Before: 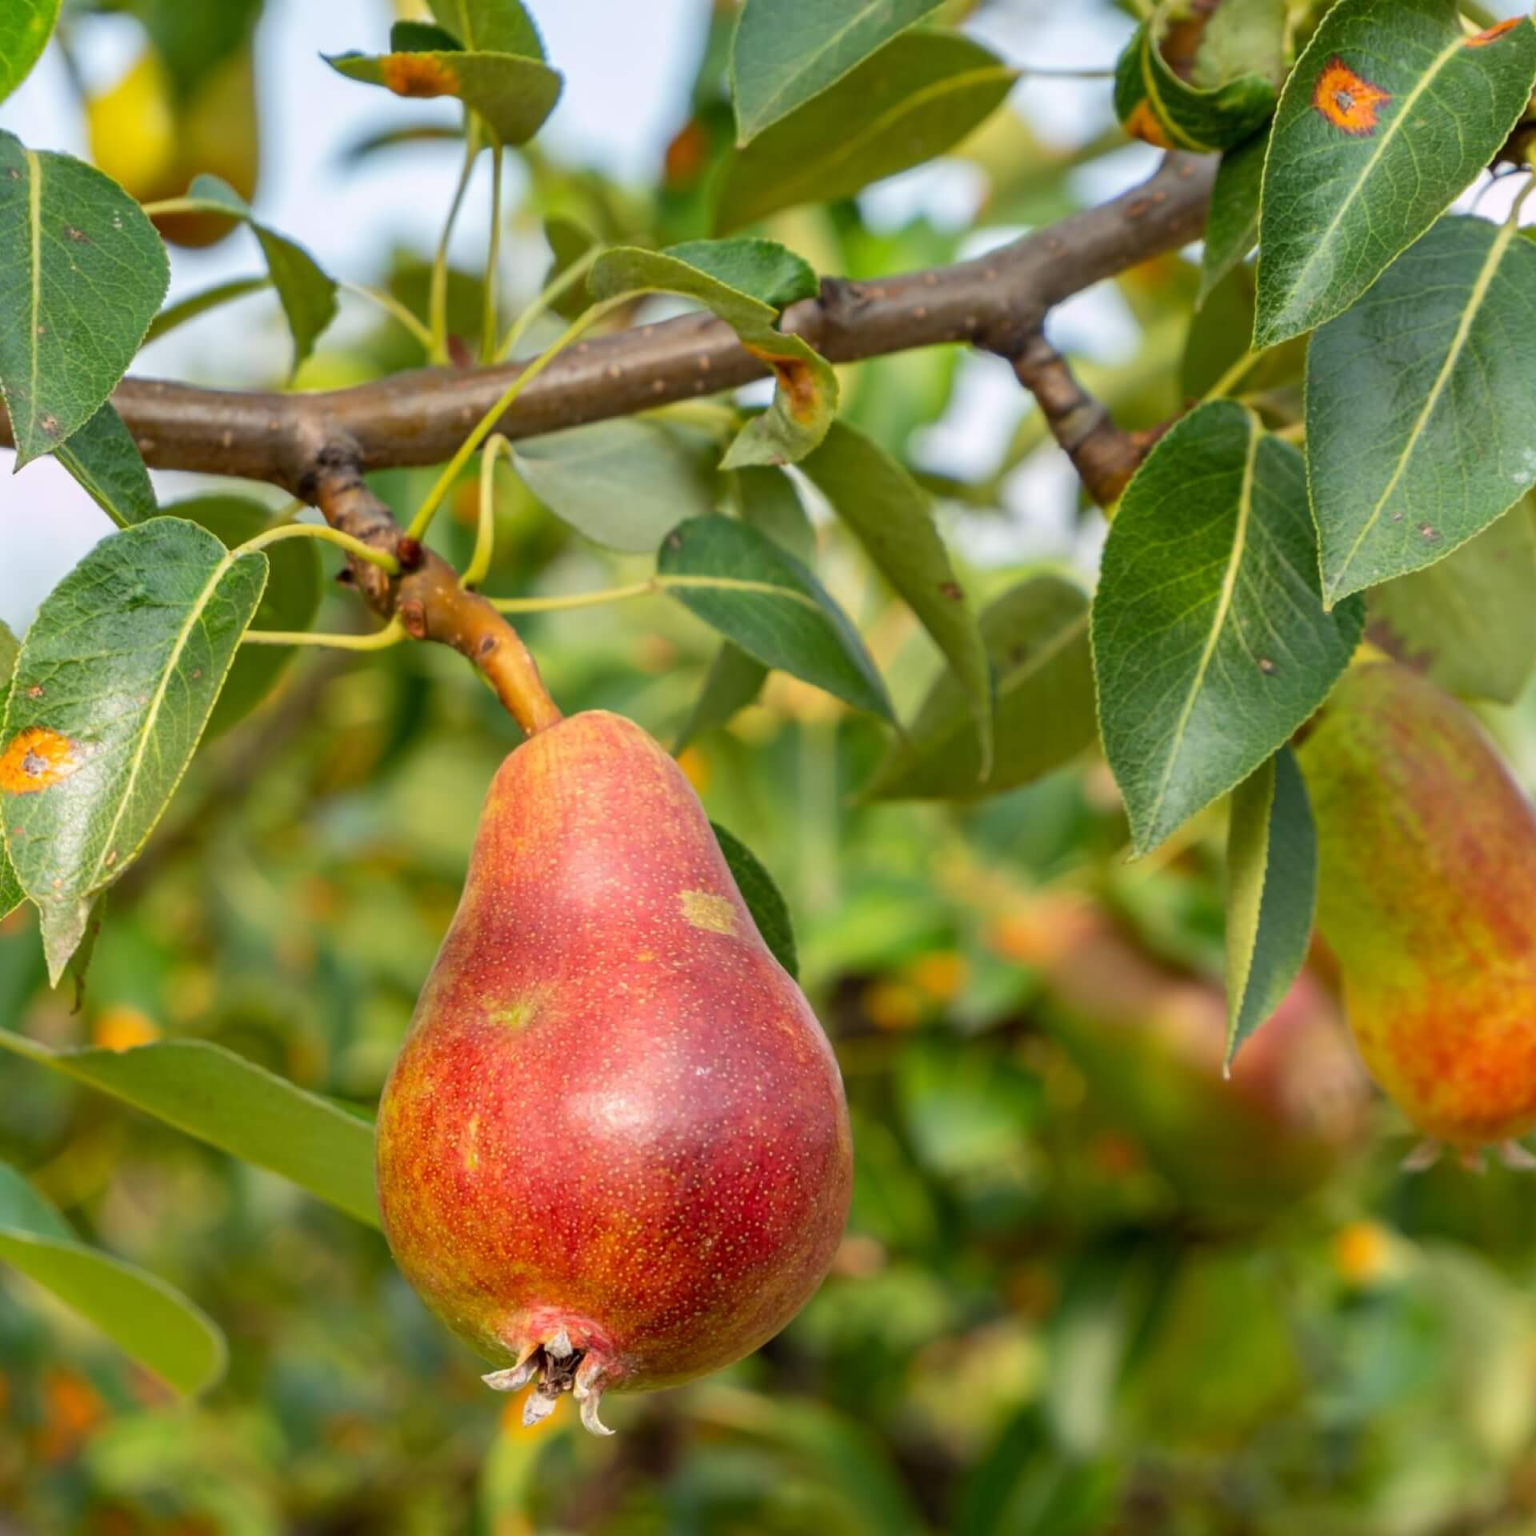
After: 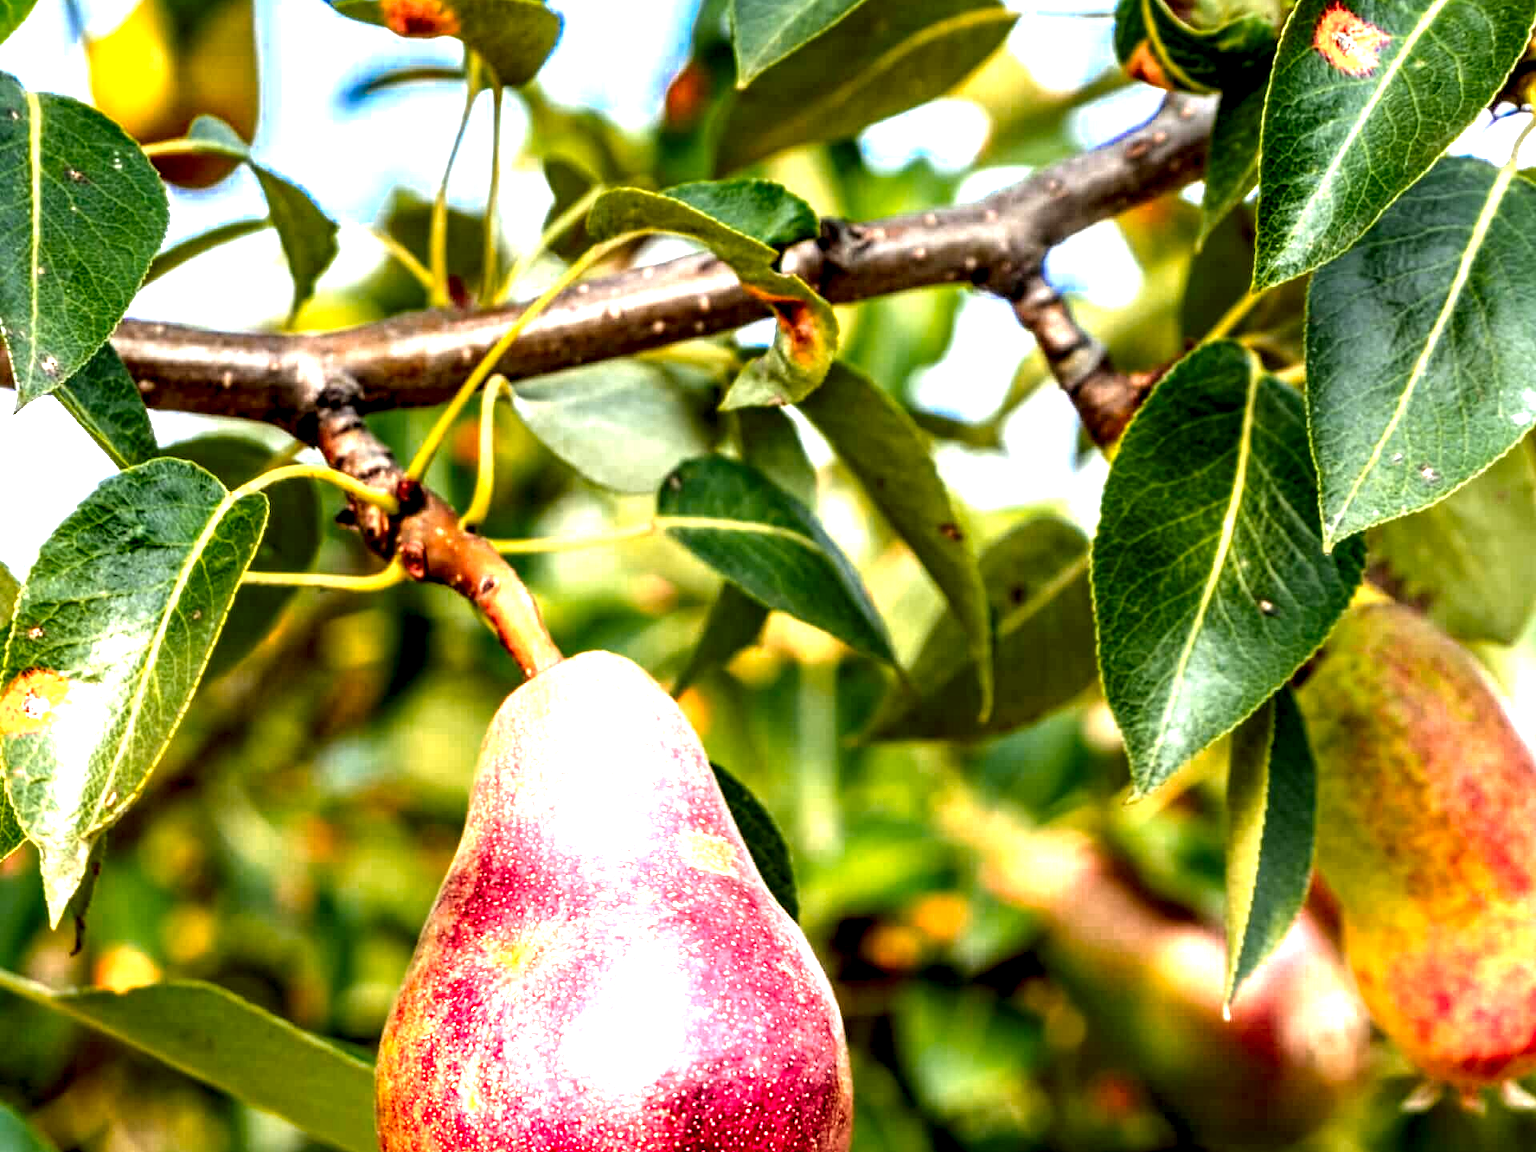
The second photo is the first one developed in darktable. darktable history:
crop: top 3.857%, bottom 21.132%
white balance: red 0.983, blue 1.036
local contrast: highlights 115%, shadows 42%, detail 293%
color zones: curves: ch0 [(0, 0.553) (0.123, 0.58) (0.23, 0.419) (0.468, 0.155) (0.605, 0.132) (0.723, 0.063) (0.833, 0.172) (0.921, 0.468)]; ch1 [(0.025, 0.645) (0.229, 0.584) (0.326, 0.551) (0.537, 0.446) (0.599, 0.911) (0.708, 1) (0.805, 0.944)]; ch2 [(0.086, 0.468) (0.254, 0.464) (0.638, 0.564) (0.702, 0.592) (0.768, 0.564)]
exposure: exposure 1.16 EV, compensate exposure bias true, compensate highlight preservation false
